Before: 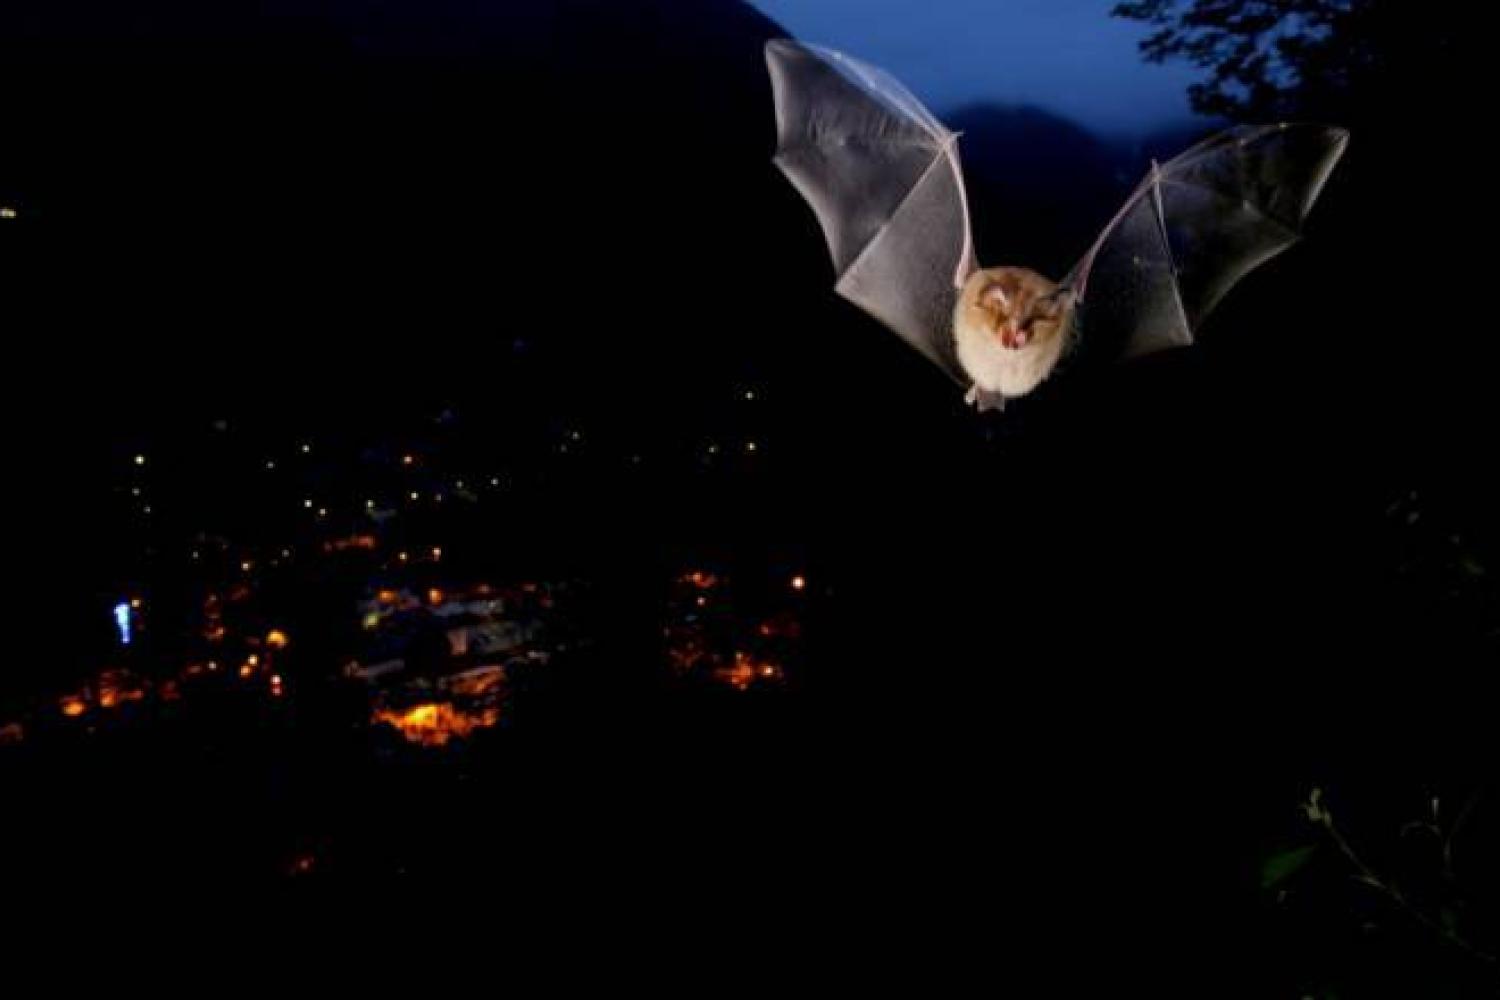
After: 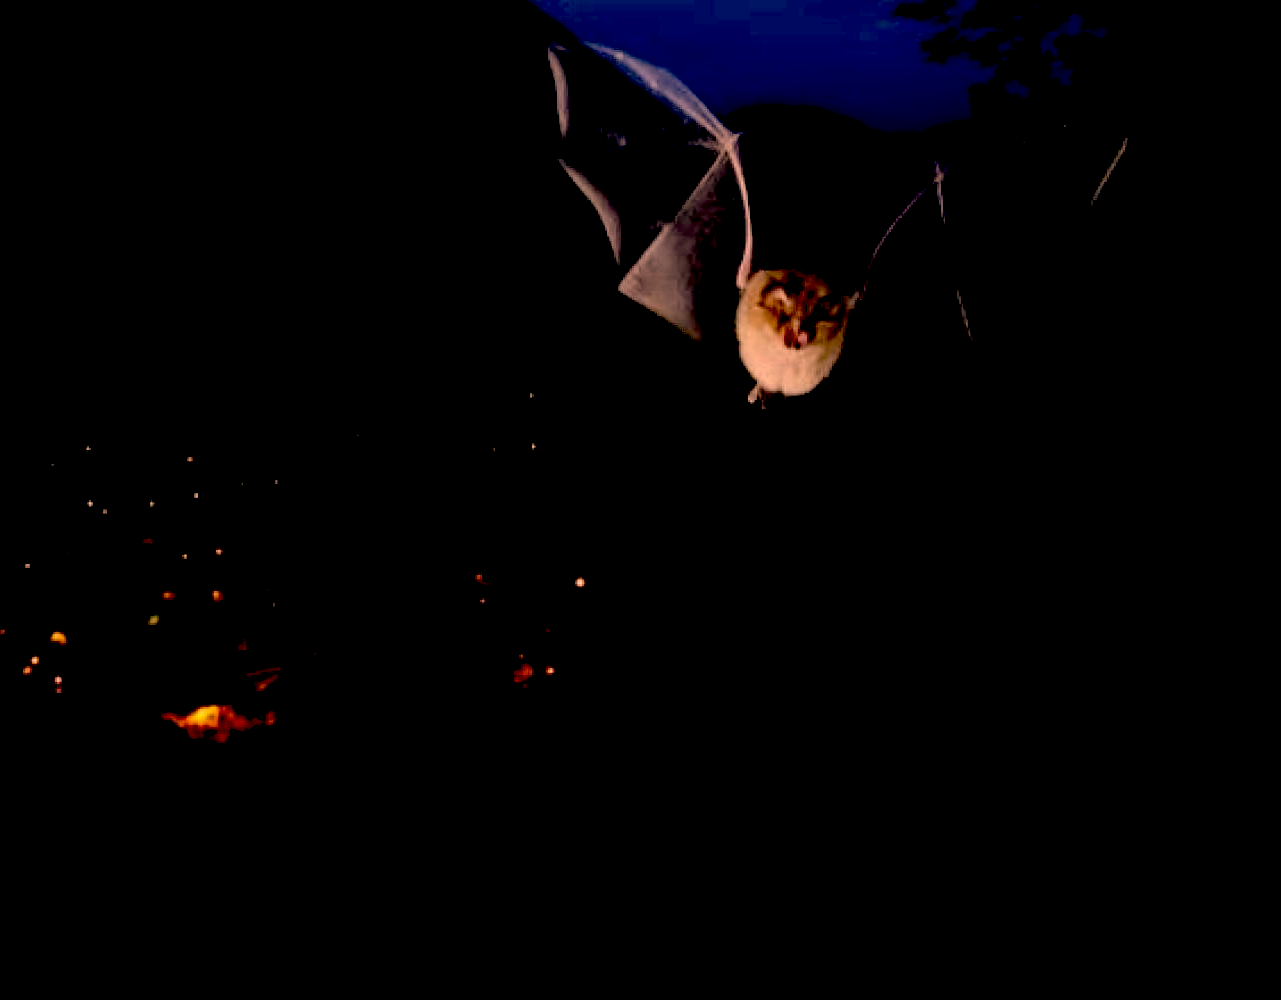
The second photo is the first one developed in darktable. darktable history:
crop and rotate: left 14.584%
exposure: black level correction 0.1, exposure -0.092 EV, compensate highlight preservation false
color correction: highlights a* 40, highlights b* 40, saturation 0.69
